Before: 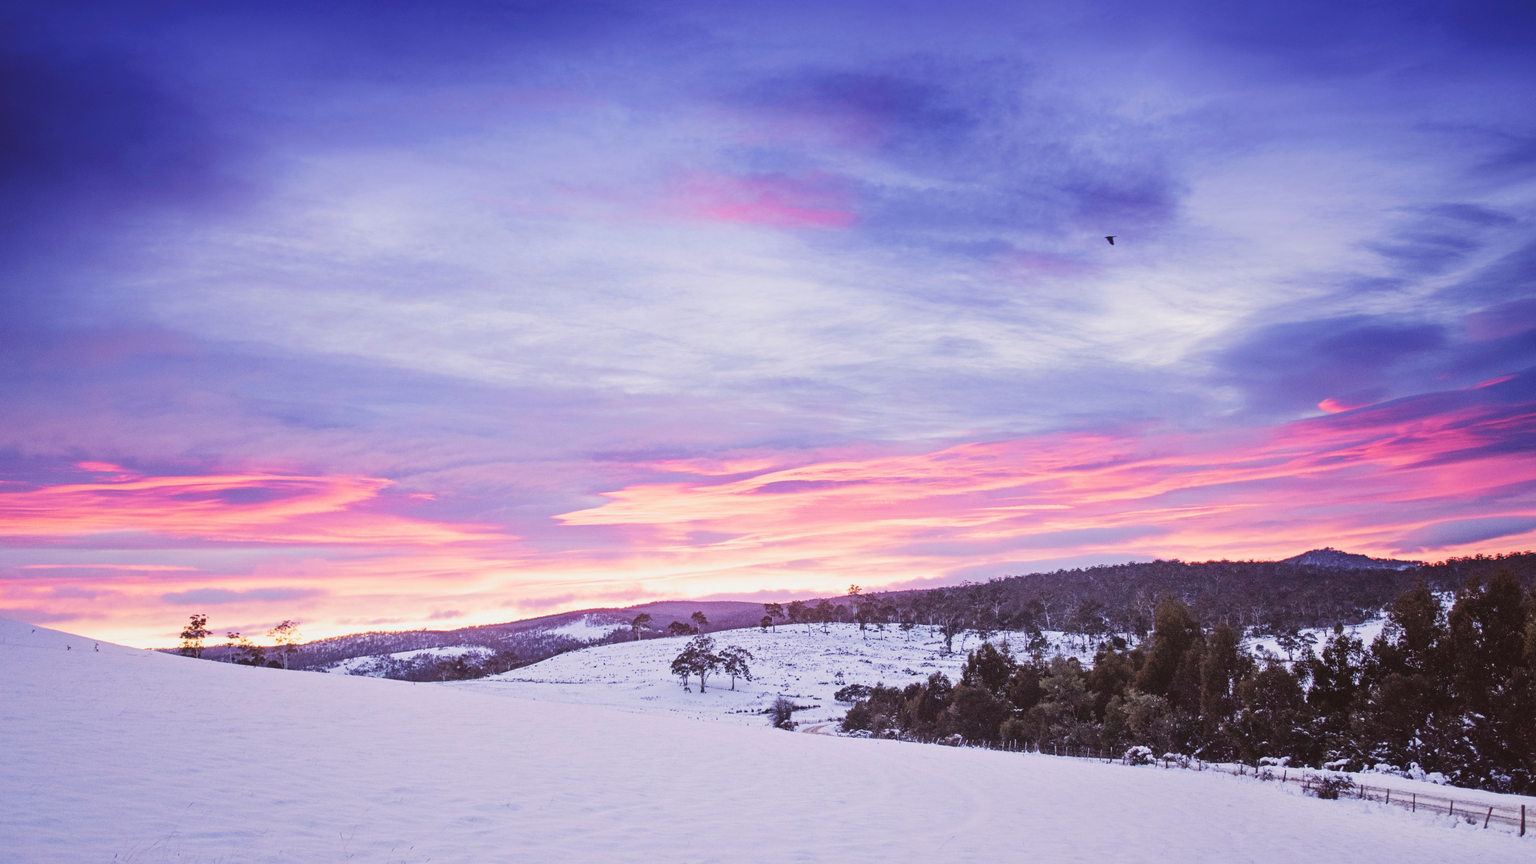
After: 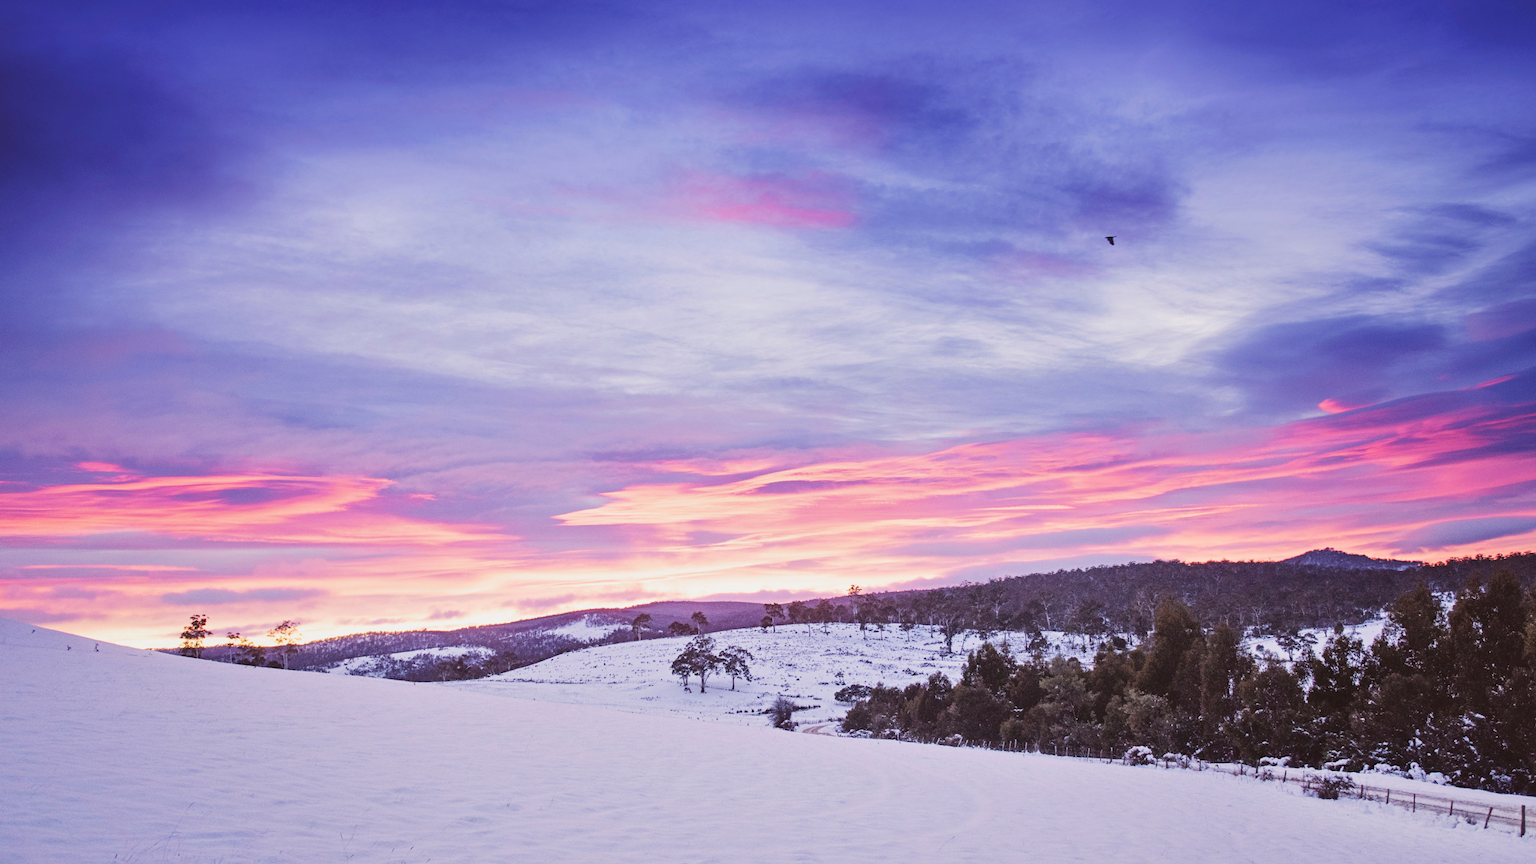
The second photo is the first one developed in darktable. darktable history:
shadows and highlights: shadows 36.22, highlights -28.14, soften with gaussian
color balance rgb: power › hue 315.95°, perceptual saturation grading › global saturation -0.114%
